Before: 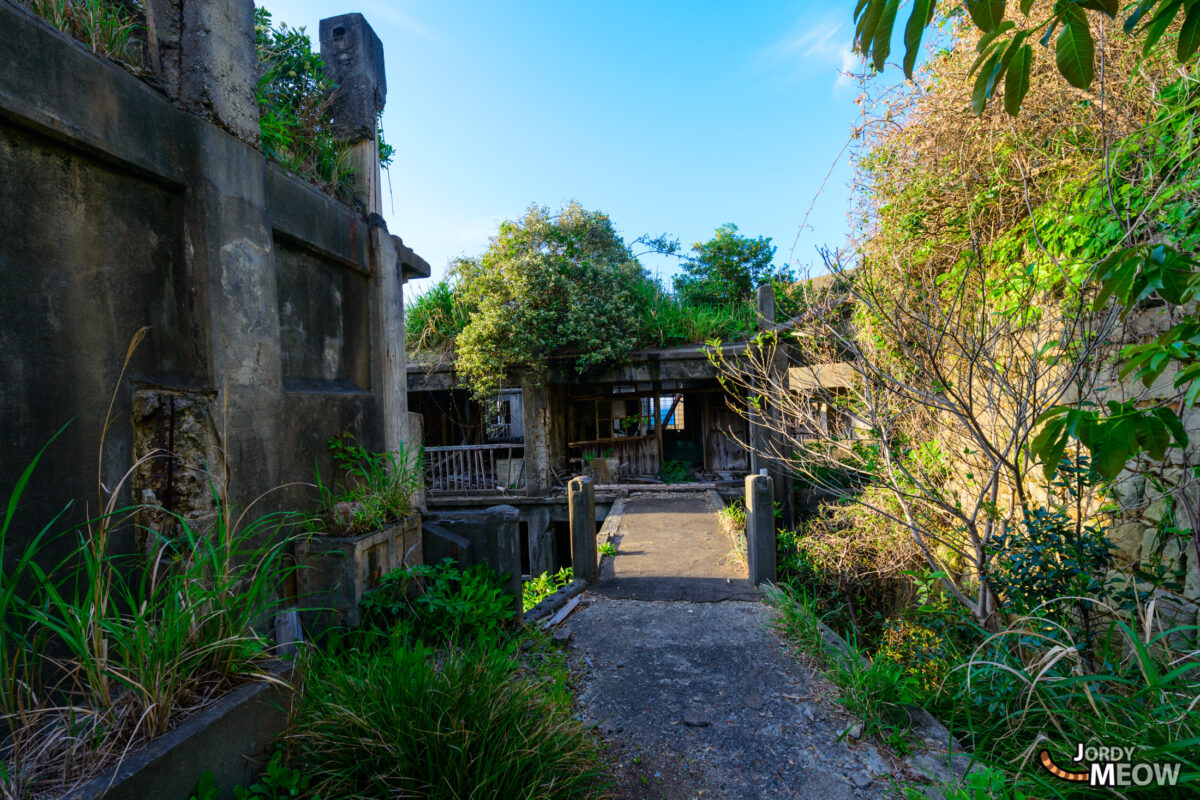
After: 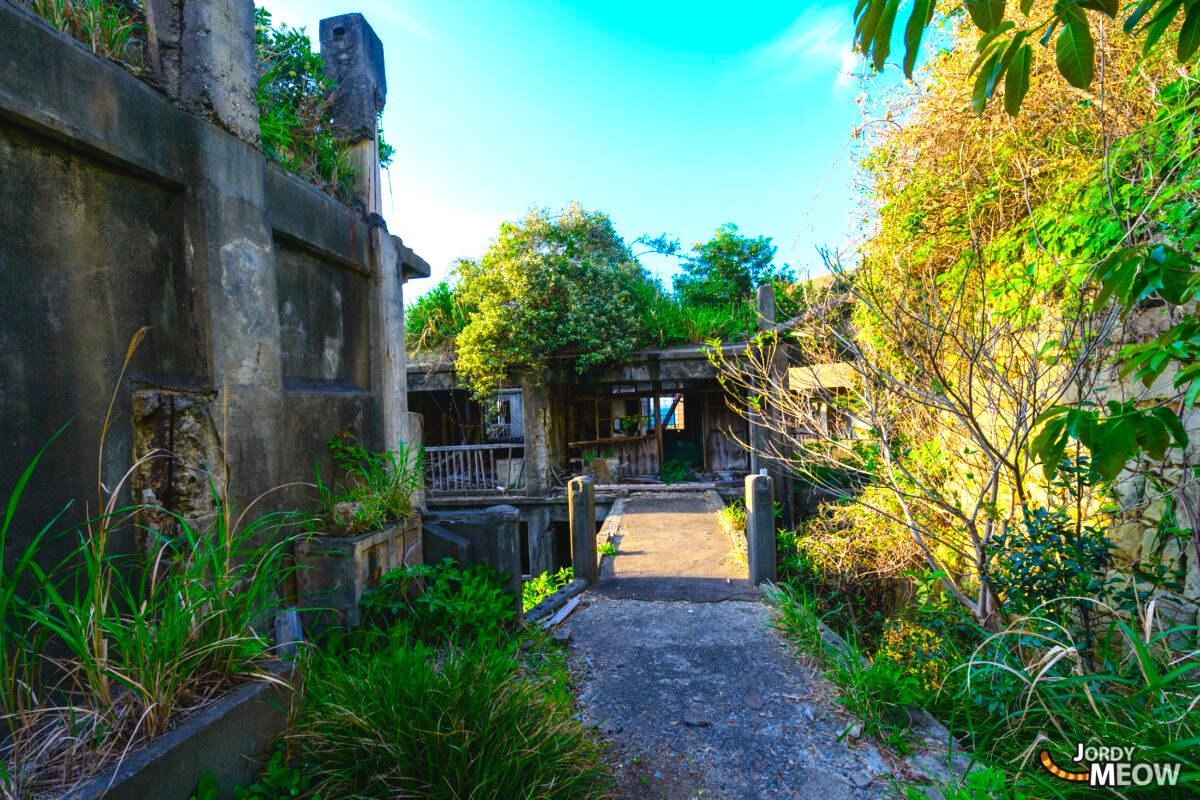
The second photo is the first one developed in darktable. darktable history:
exposure: black level correction -0.002, exposure 0.708 EV, compensate exposure bias true, compensate highlight preservation false
base curve: preserve colors none
color balance rgb: perceptual saturation grading › global saturation 25%, global vibrance 20%
